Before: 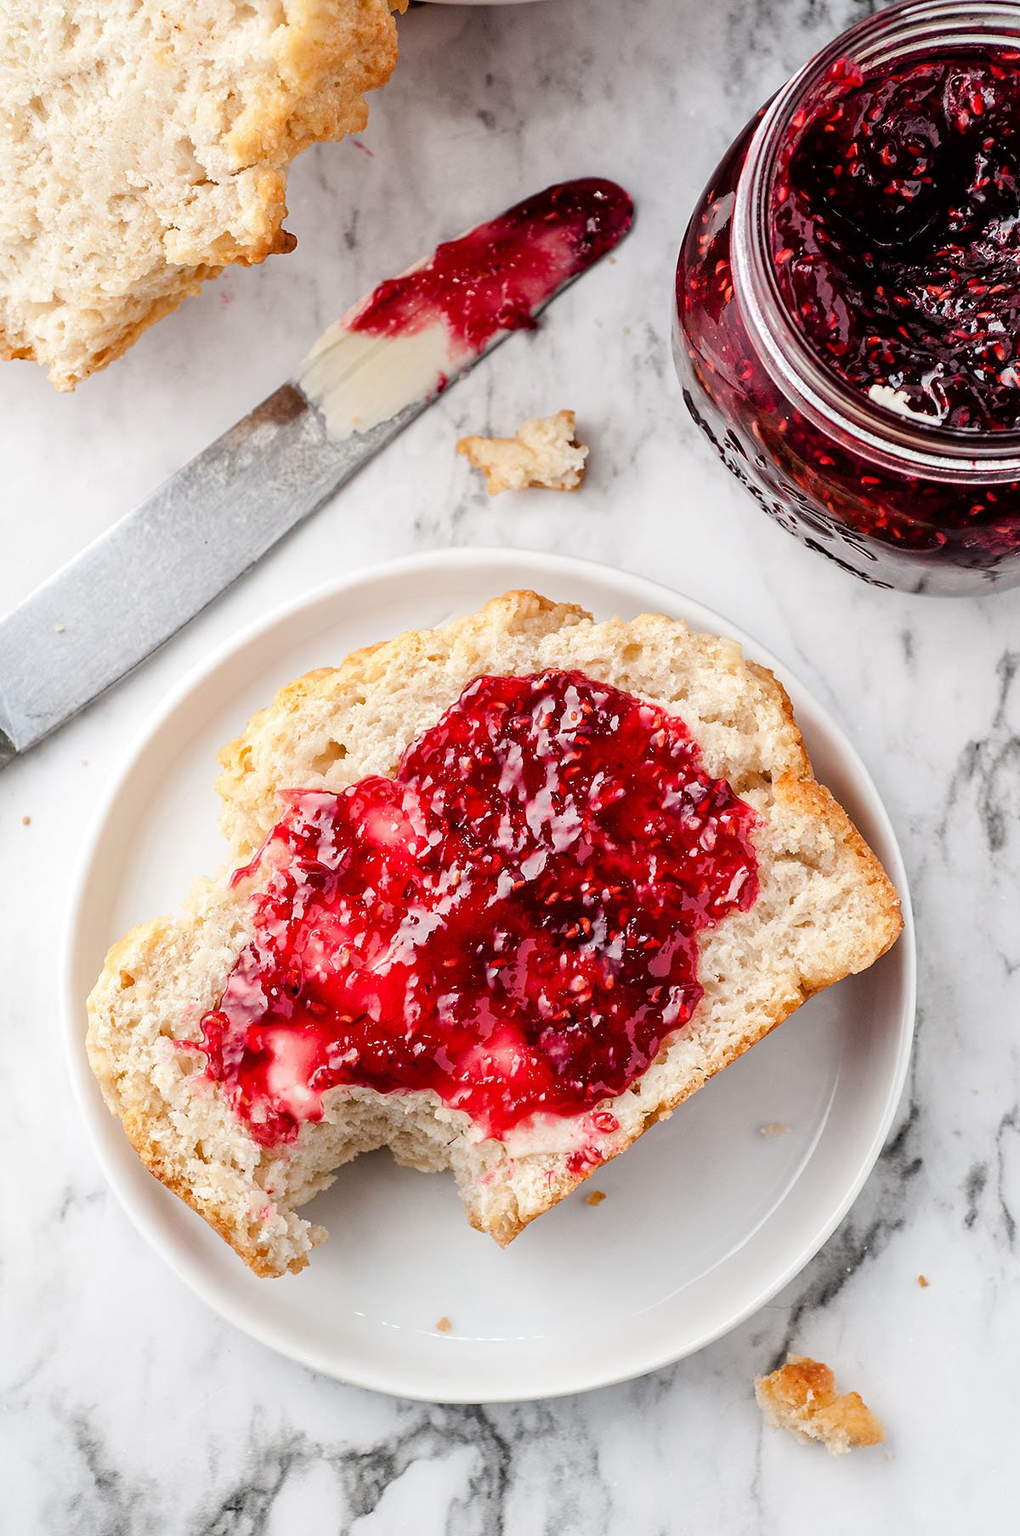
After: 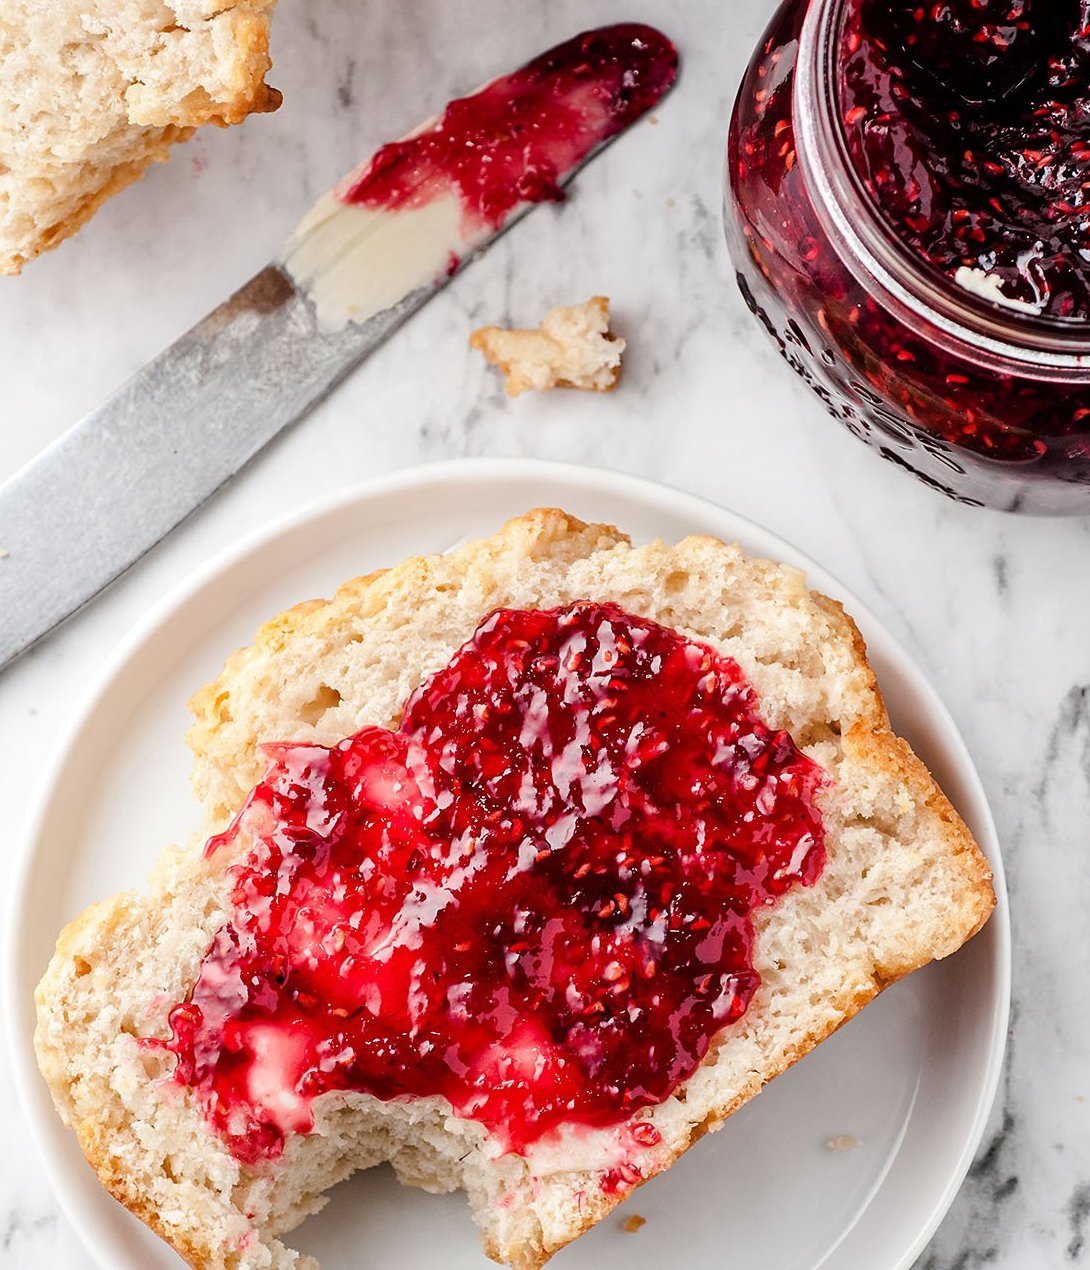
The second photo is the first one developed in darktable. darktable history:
white balance: emerald 1
crop: left 5.596%, top 10.314%, right 3.534%, bottom 19.395%
